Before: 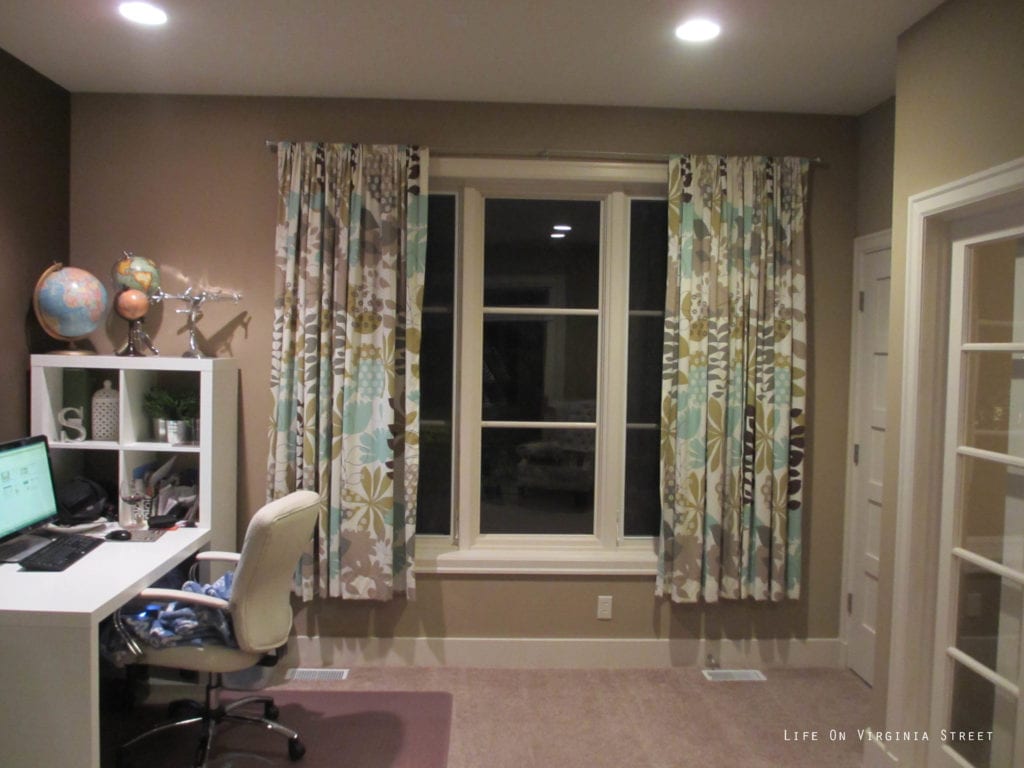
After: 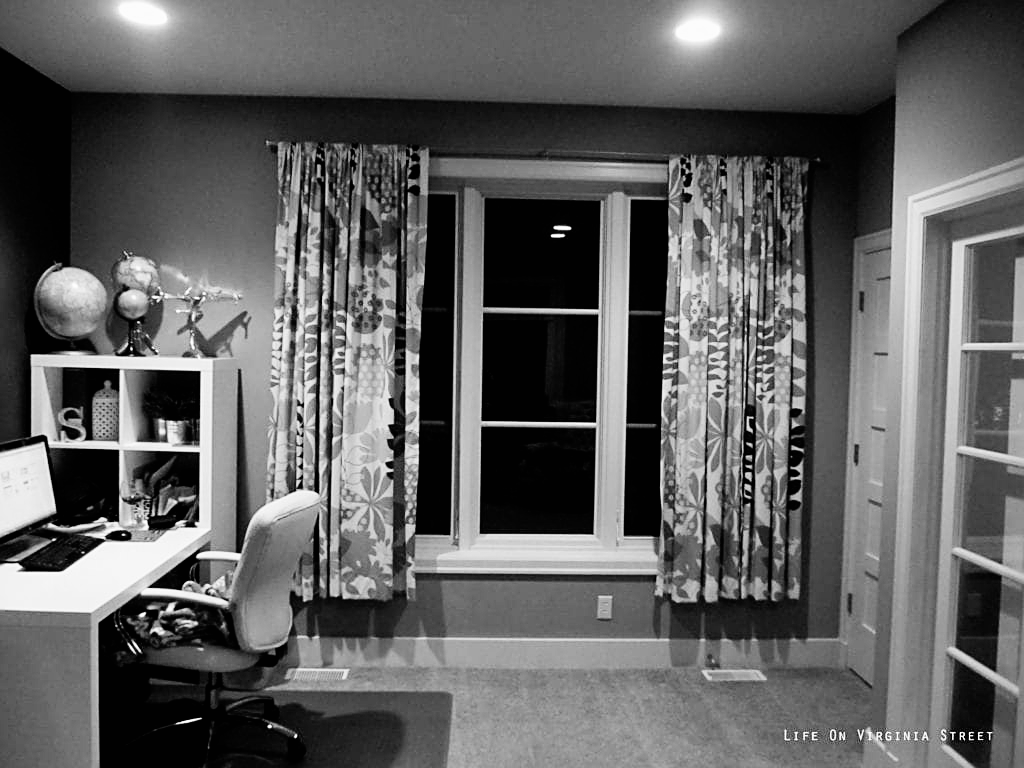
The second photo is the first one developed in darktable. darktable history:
tone equalizer: -8 EV -0.406 EV, -7 EV -0.383 EV, -6 EV -0.356 EV, -5 EV -0.202 EV, -3 EV 0.198 EV, -2 EV 0.336 EV, -1 EV 0.379 EV, +0 EV 0.444 EV, edges refinement/feathering 500, mask exposure compensation -1.57 EV, preserve details no
filmic rgb: black relative exposure -5.14 EV, white relative exposure 3.55 EV, hardness 3.16, contrast 1.5, highlights saturation mix -49.64%, add noise in highlights 0.001, preserve chrominance no, color science v3 (2019), use custom middle-gray values true, contrast in highlights soft
sharpen: on, module defaults
